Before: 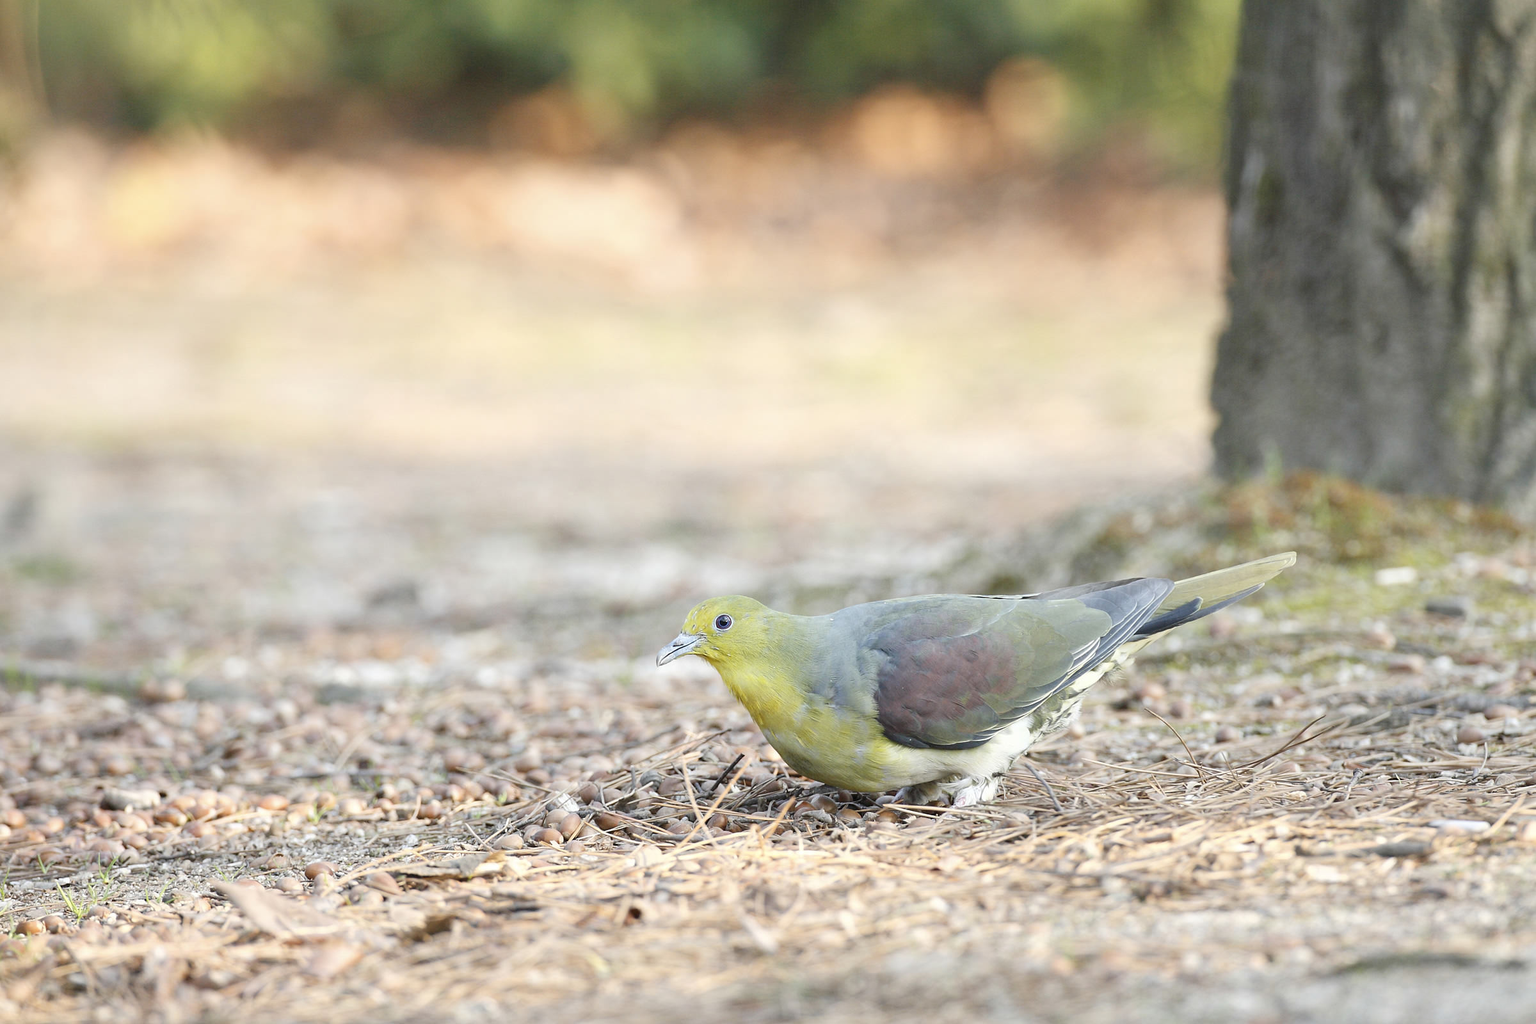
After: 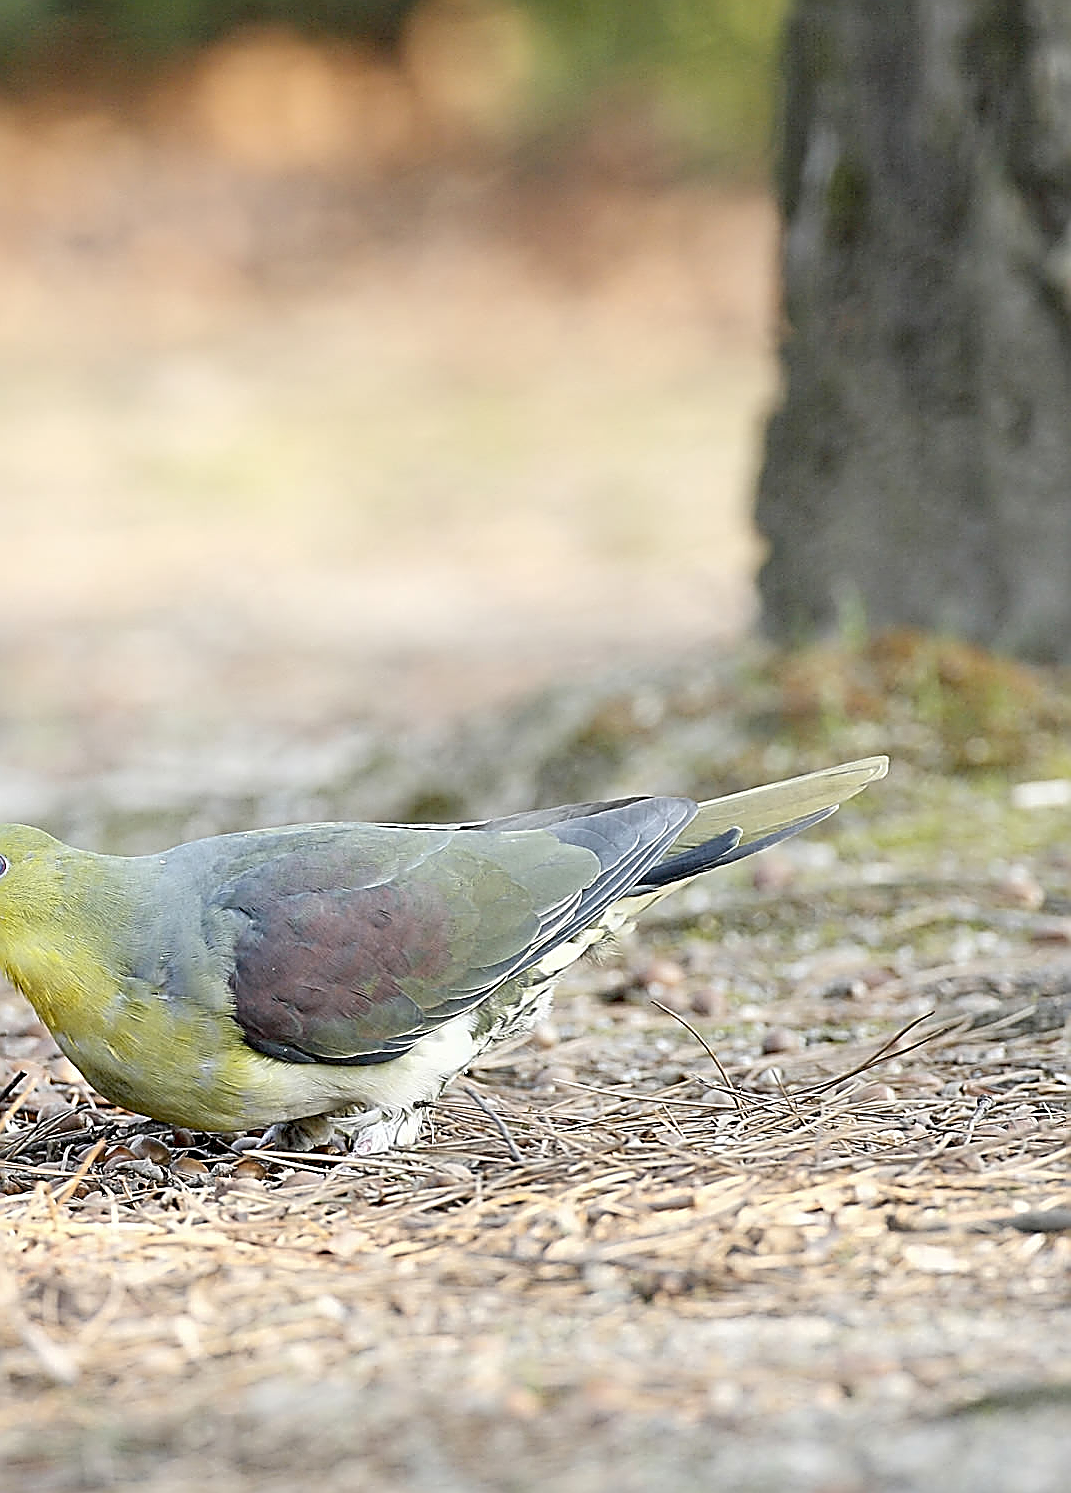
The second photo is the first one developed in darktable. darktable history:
exposure: black level correction 0.017, exposure -0.005 EV, compensate highlight preservation false
crop: left 47.404%, top 6.636%, right 7.953%
sharpen: amount 2
